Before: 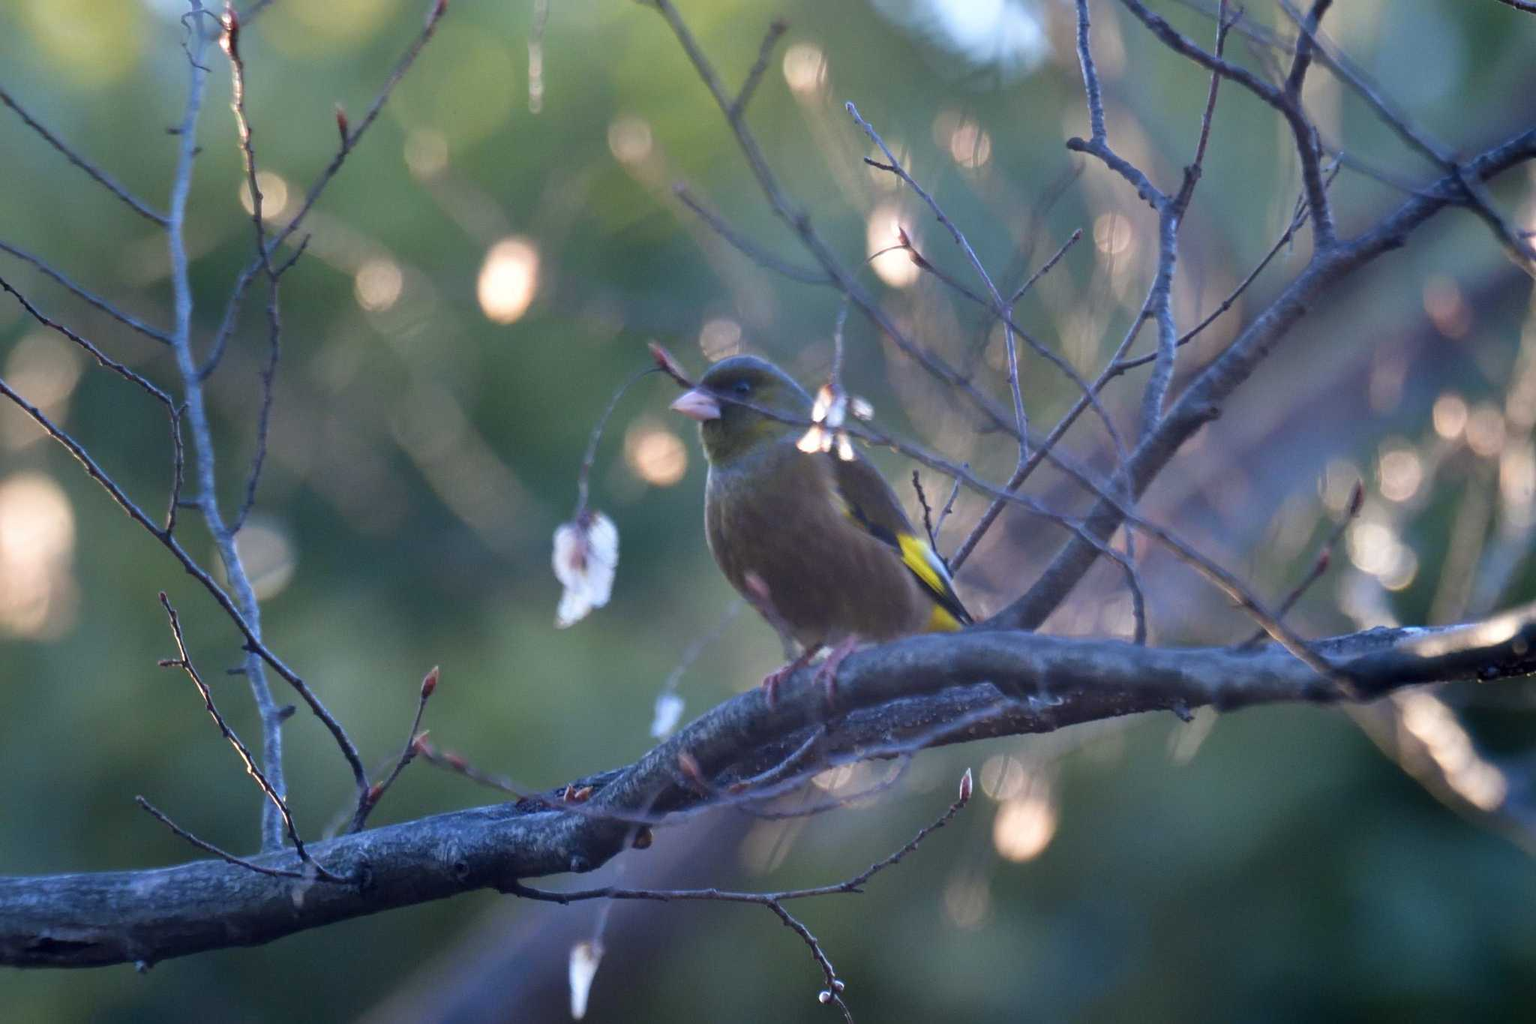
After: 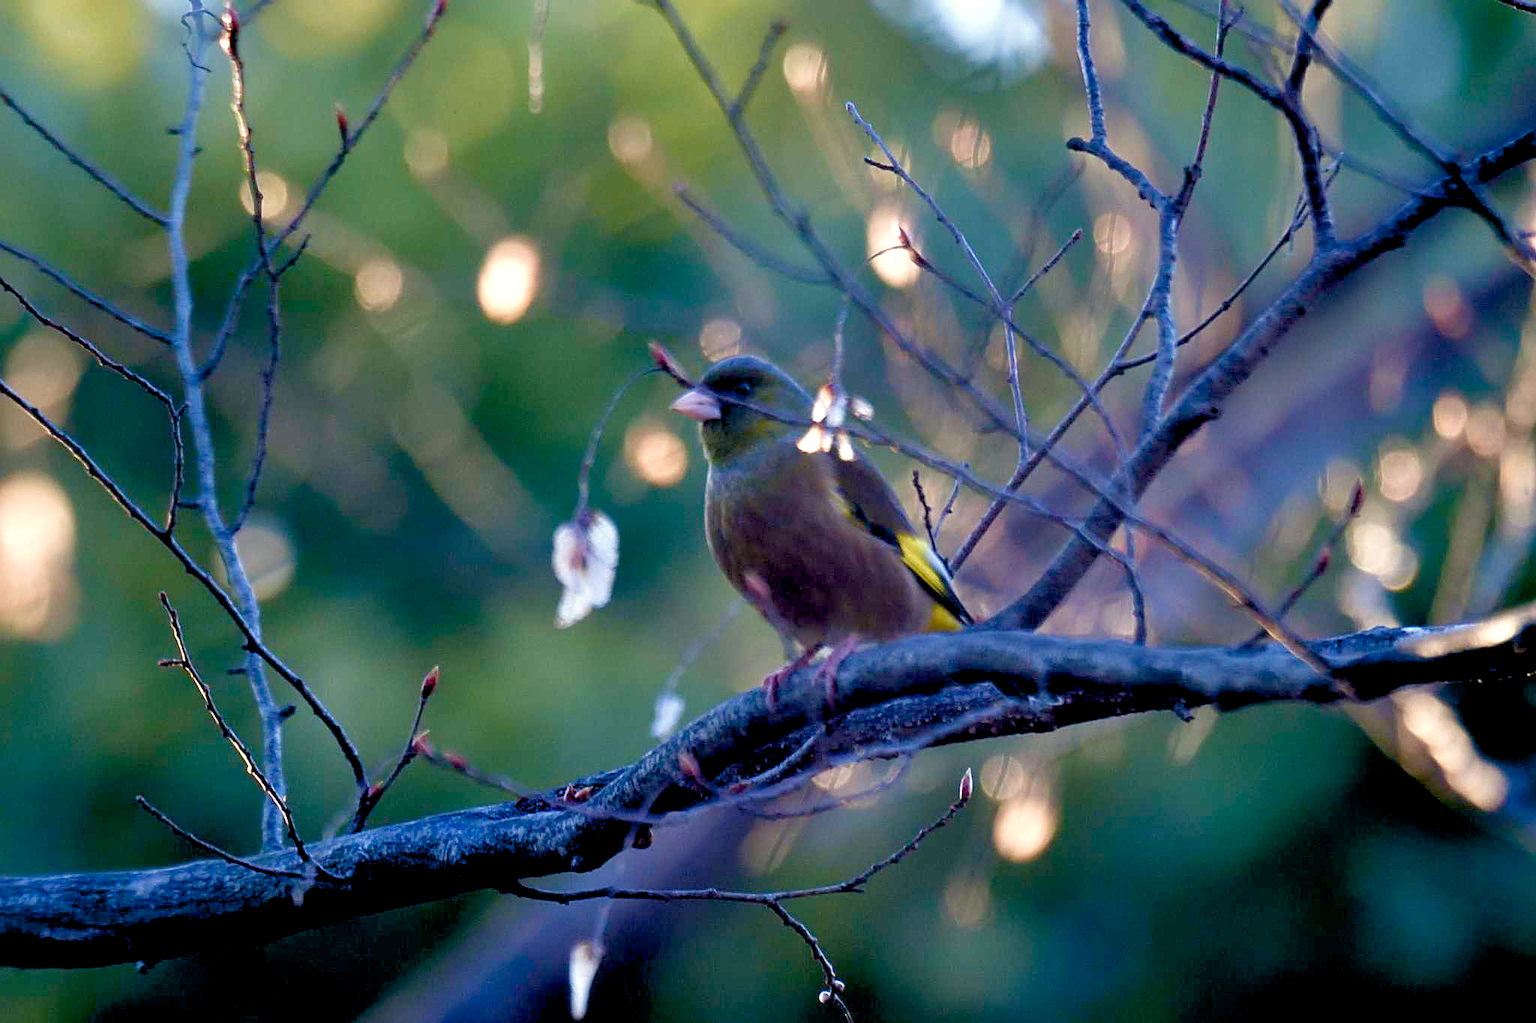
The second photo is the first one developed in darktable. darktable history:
velvia: on, module defaults
exposure: black level correction 0.024, exposure 0.184 EV, compensate exposure bias true, compensate highlight preservation false
color balance rgb: highlights gain › chroma 3.057%, highlights gain › hue 78.51°, global offset › luminance -0.505%, perceptual saturation grading › global saturation 20%, perceptual saturation grading › highlights -50.03%, perceptual saturation grading › shadows 30.24%, global vibrance 20%
sharpen: on, module defaults
